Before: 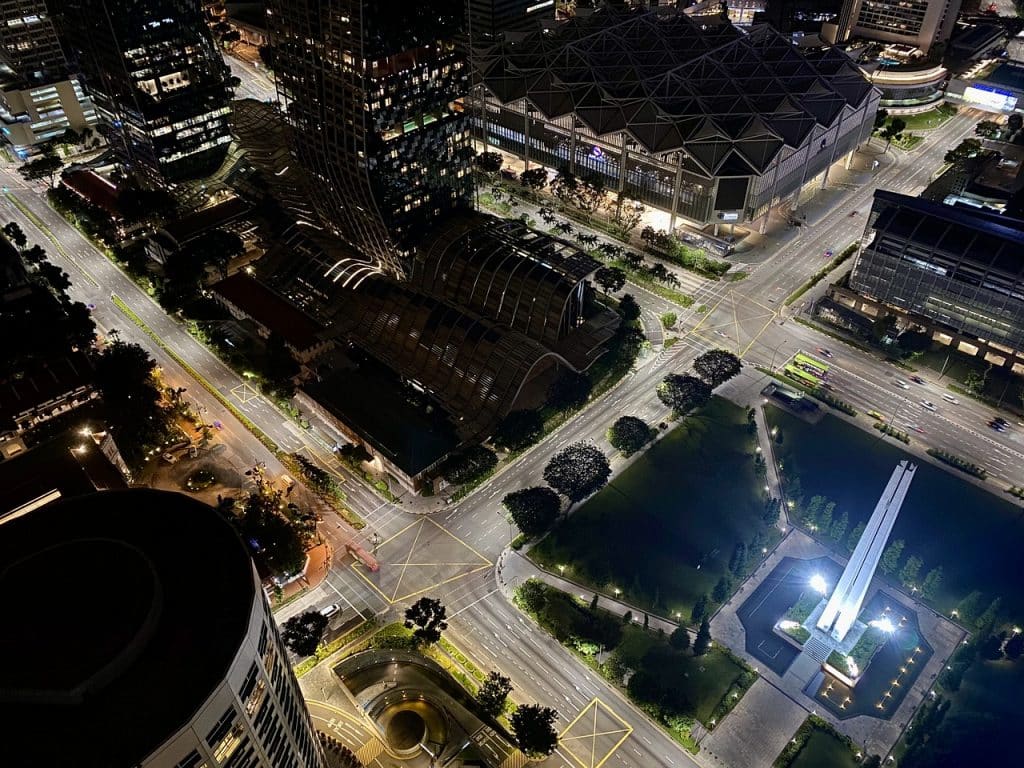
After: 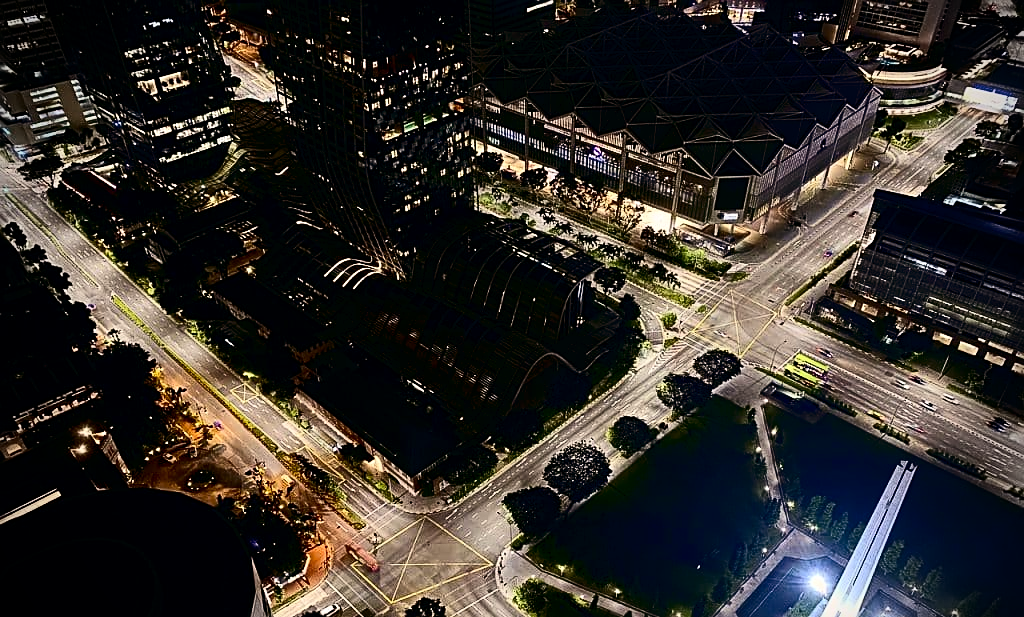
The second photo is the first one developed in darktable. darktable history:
crop: bottom 19.644%
color correction: highlights b* 3
white balance: red 1, blue 1
sharpen: on, module defaults
vignetting: fall-off radius 31.48%, brightness -0.472
contrast brightness saturation: contrast 0.32, brightness -0.08, saturation 0.17
color balance: lift [0.998, 0.998, 1.001, 1.002], gamma [0.995, 1.025, 0.992, 0.975], gain [0.995, 1.02, 0.997, 0.98]
tone equalizer: on, module defaults
